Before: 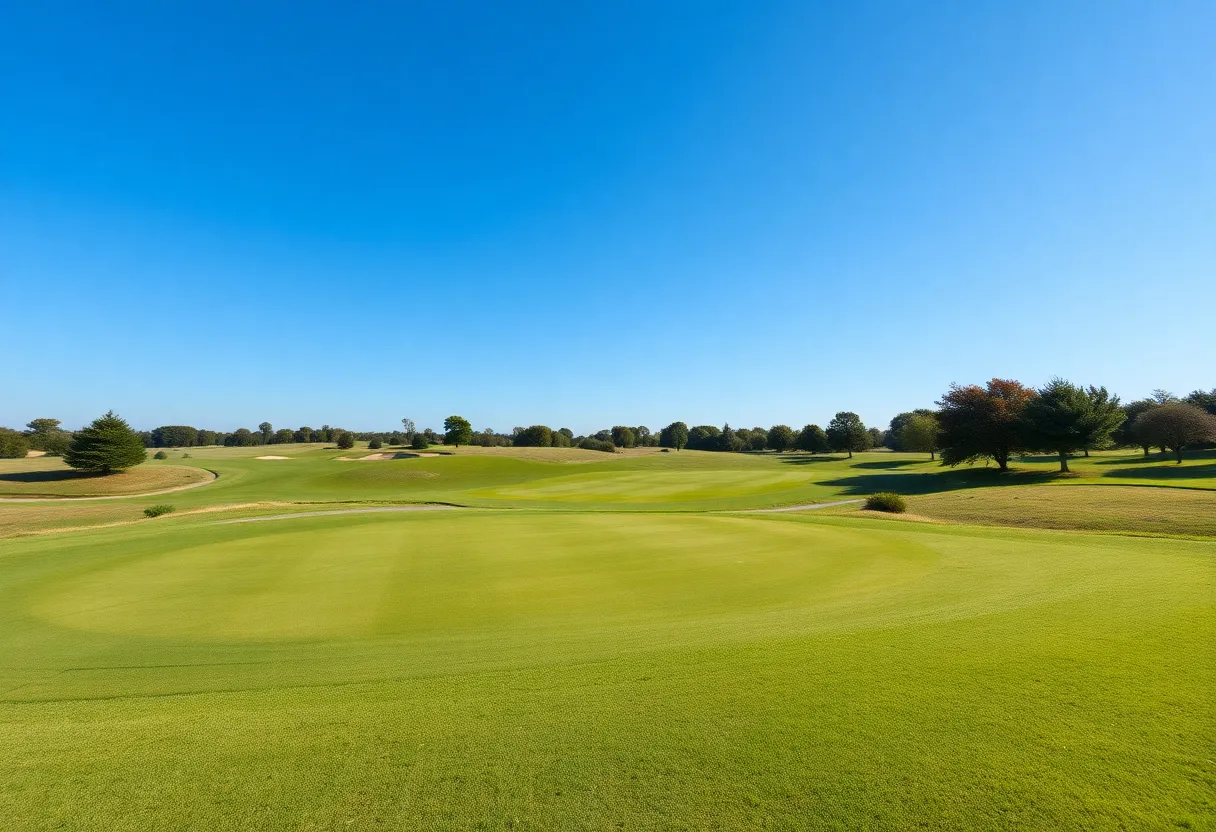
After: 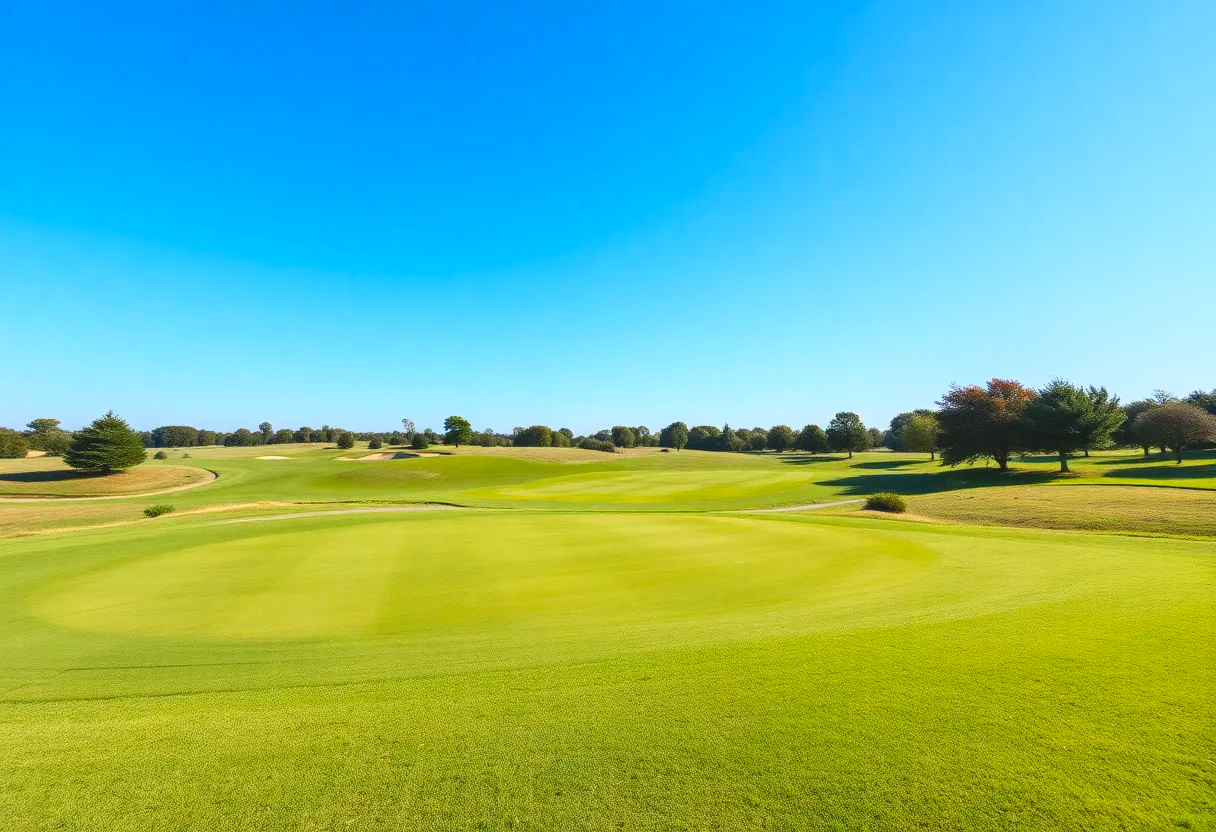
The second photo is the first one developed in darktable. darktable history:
local contrast: detail 109%
contrast brightness saturation: contrast 0.201, brightness 0.163, saturation 0.225
